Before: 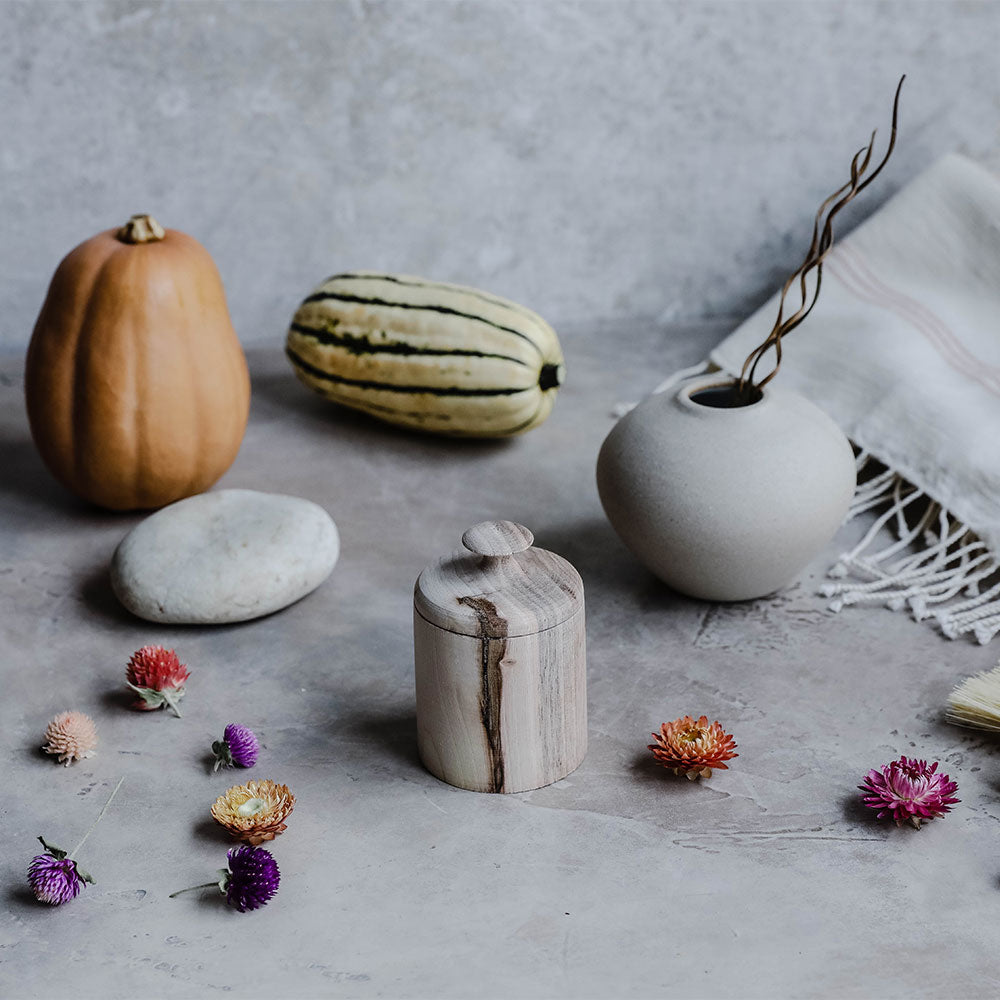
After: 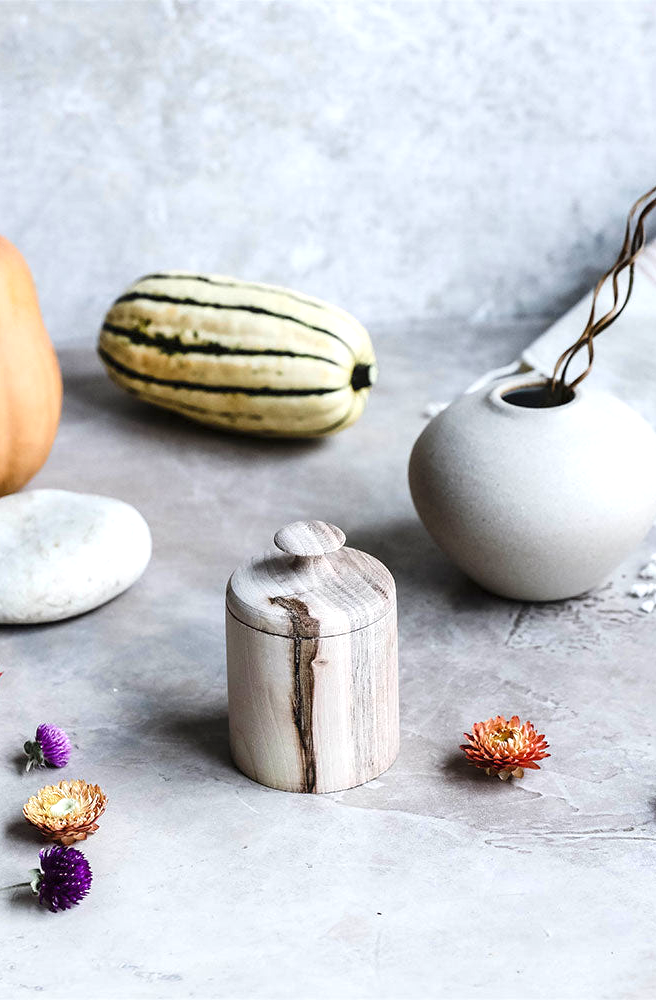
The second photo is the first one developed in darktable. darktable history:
crop and rotate: left 18.848%, right 15.508%
exposure: exposure 1 EV, compensate highlight preservation false
